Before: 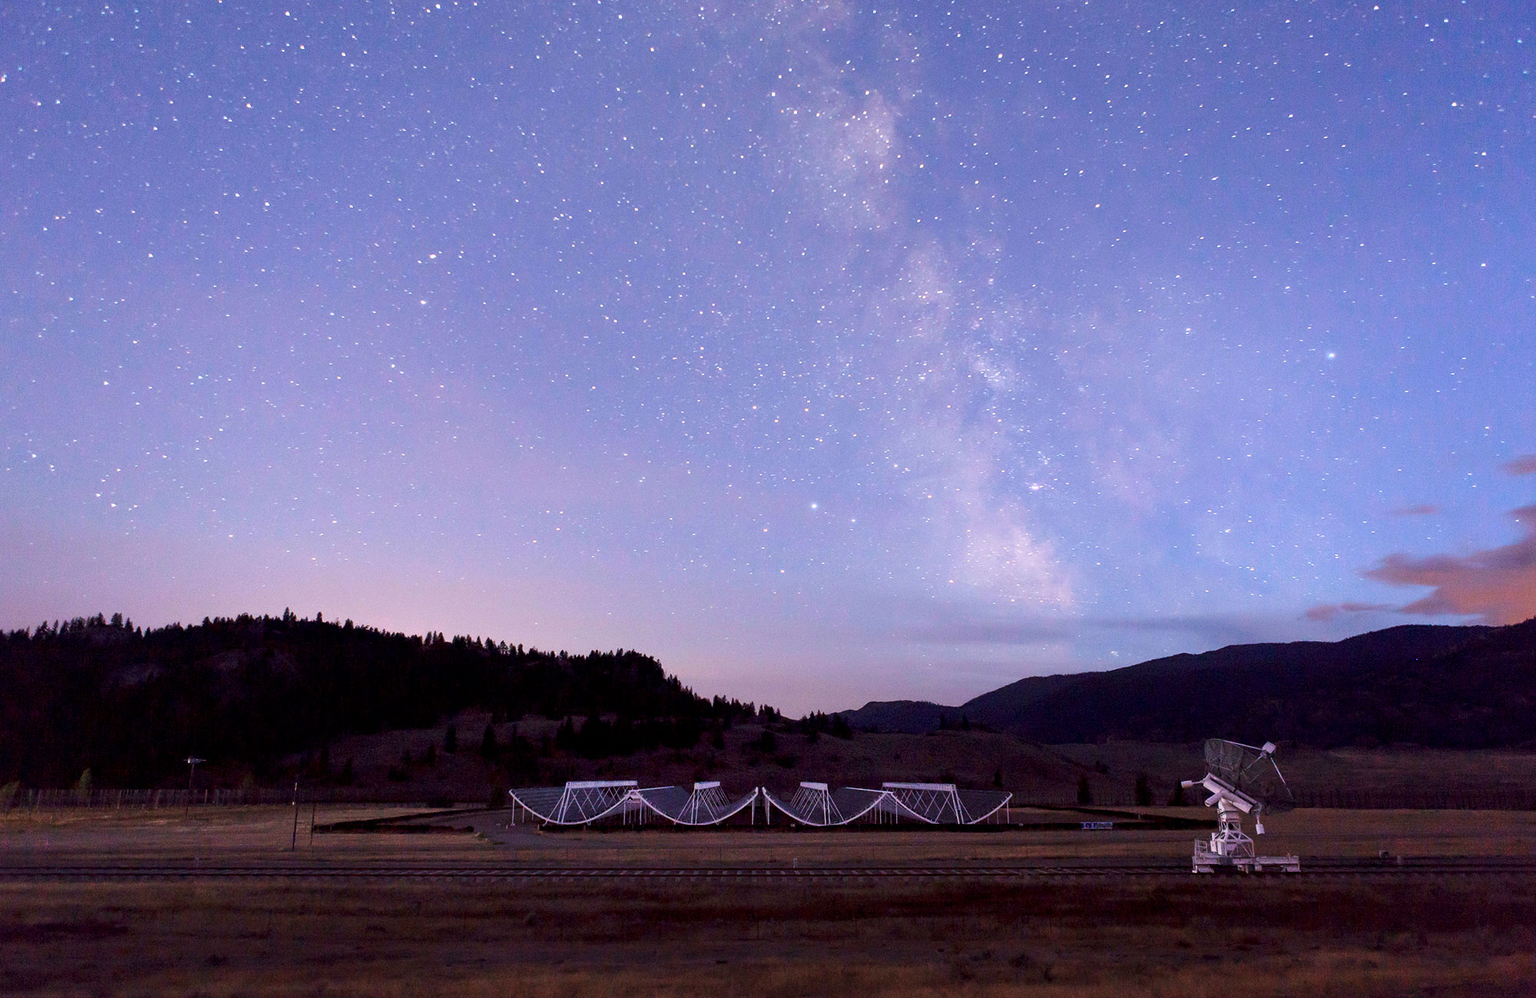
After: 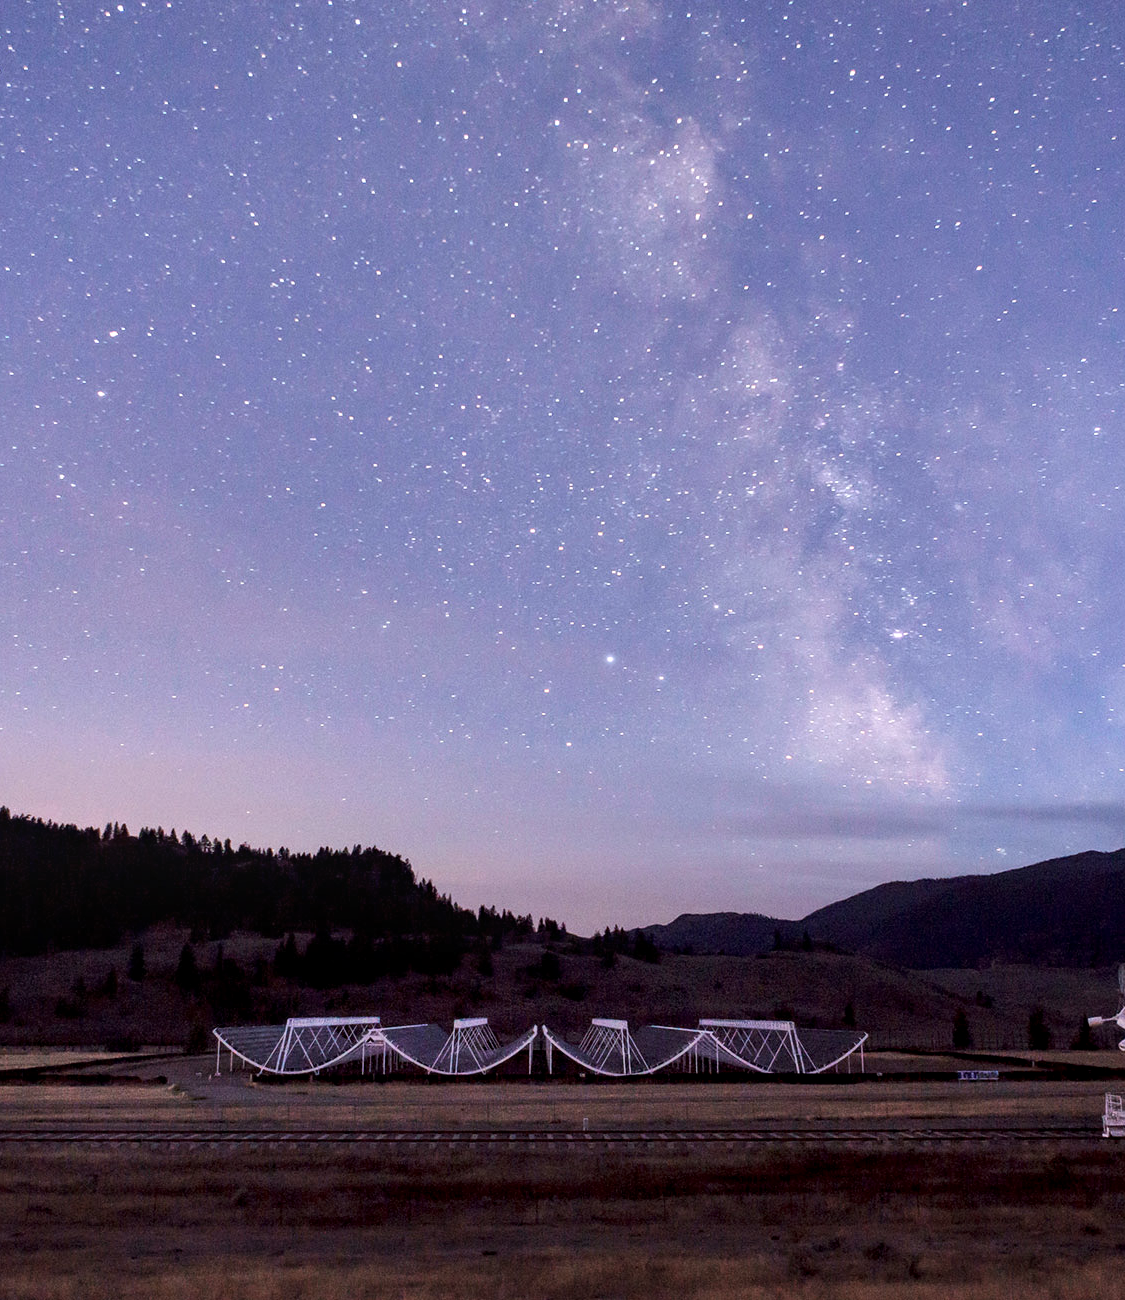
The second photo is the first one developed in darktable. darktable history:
crop and rotate: left 22.516%, right 21.234%
shadows and highlights: radius 108.52, shadows 23.73, highlights -59.32, low approximation 0.01, soften with gaussian
local contrast: detail 130%
contrast brightness saturation: saturation -0.17
